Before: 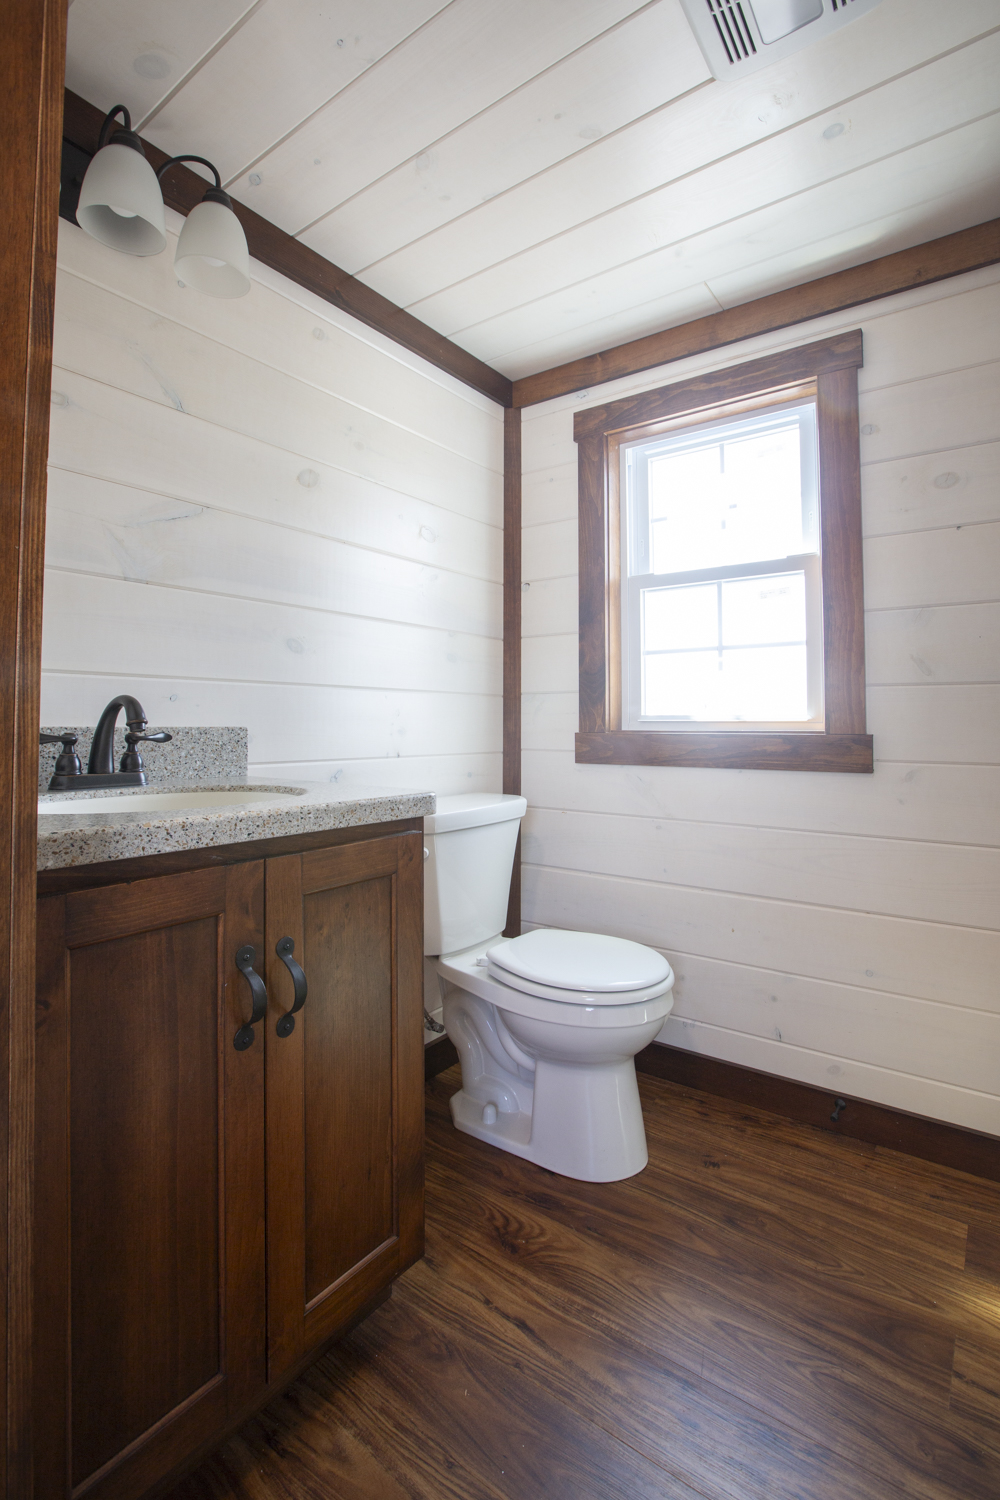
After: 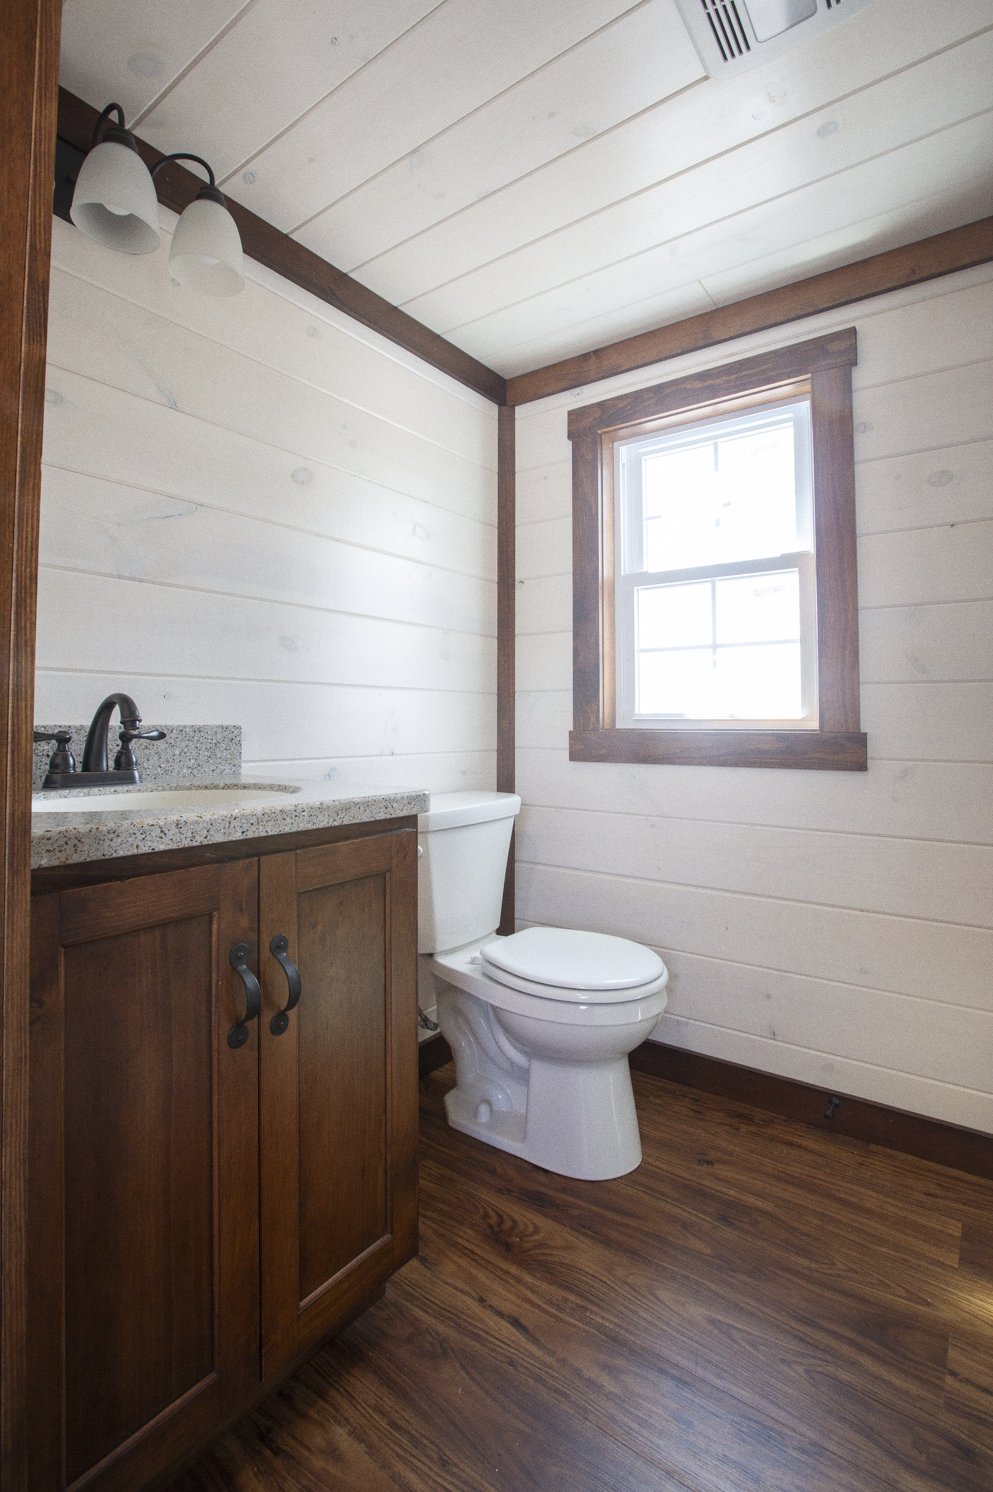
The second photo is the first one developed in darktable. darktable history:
tone equalizer: on, module defaults
contrast brightness saturation: saturation -0.1
grain: coarseness 0.09 ISO, strength 16.61%
crop and rotate: left 0.614%, top 0.179%, bottom 0.309%
